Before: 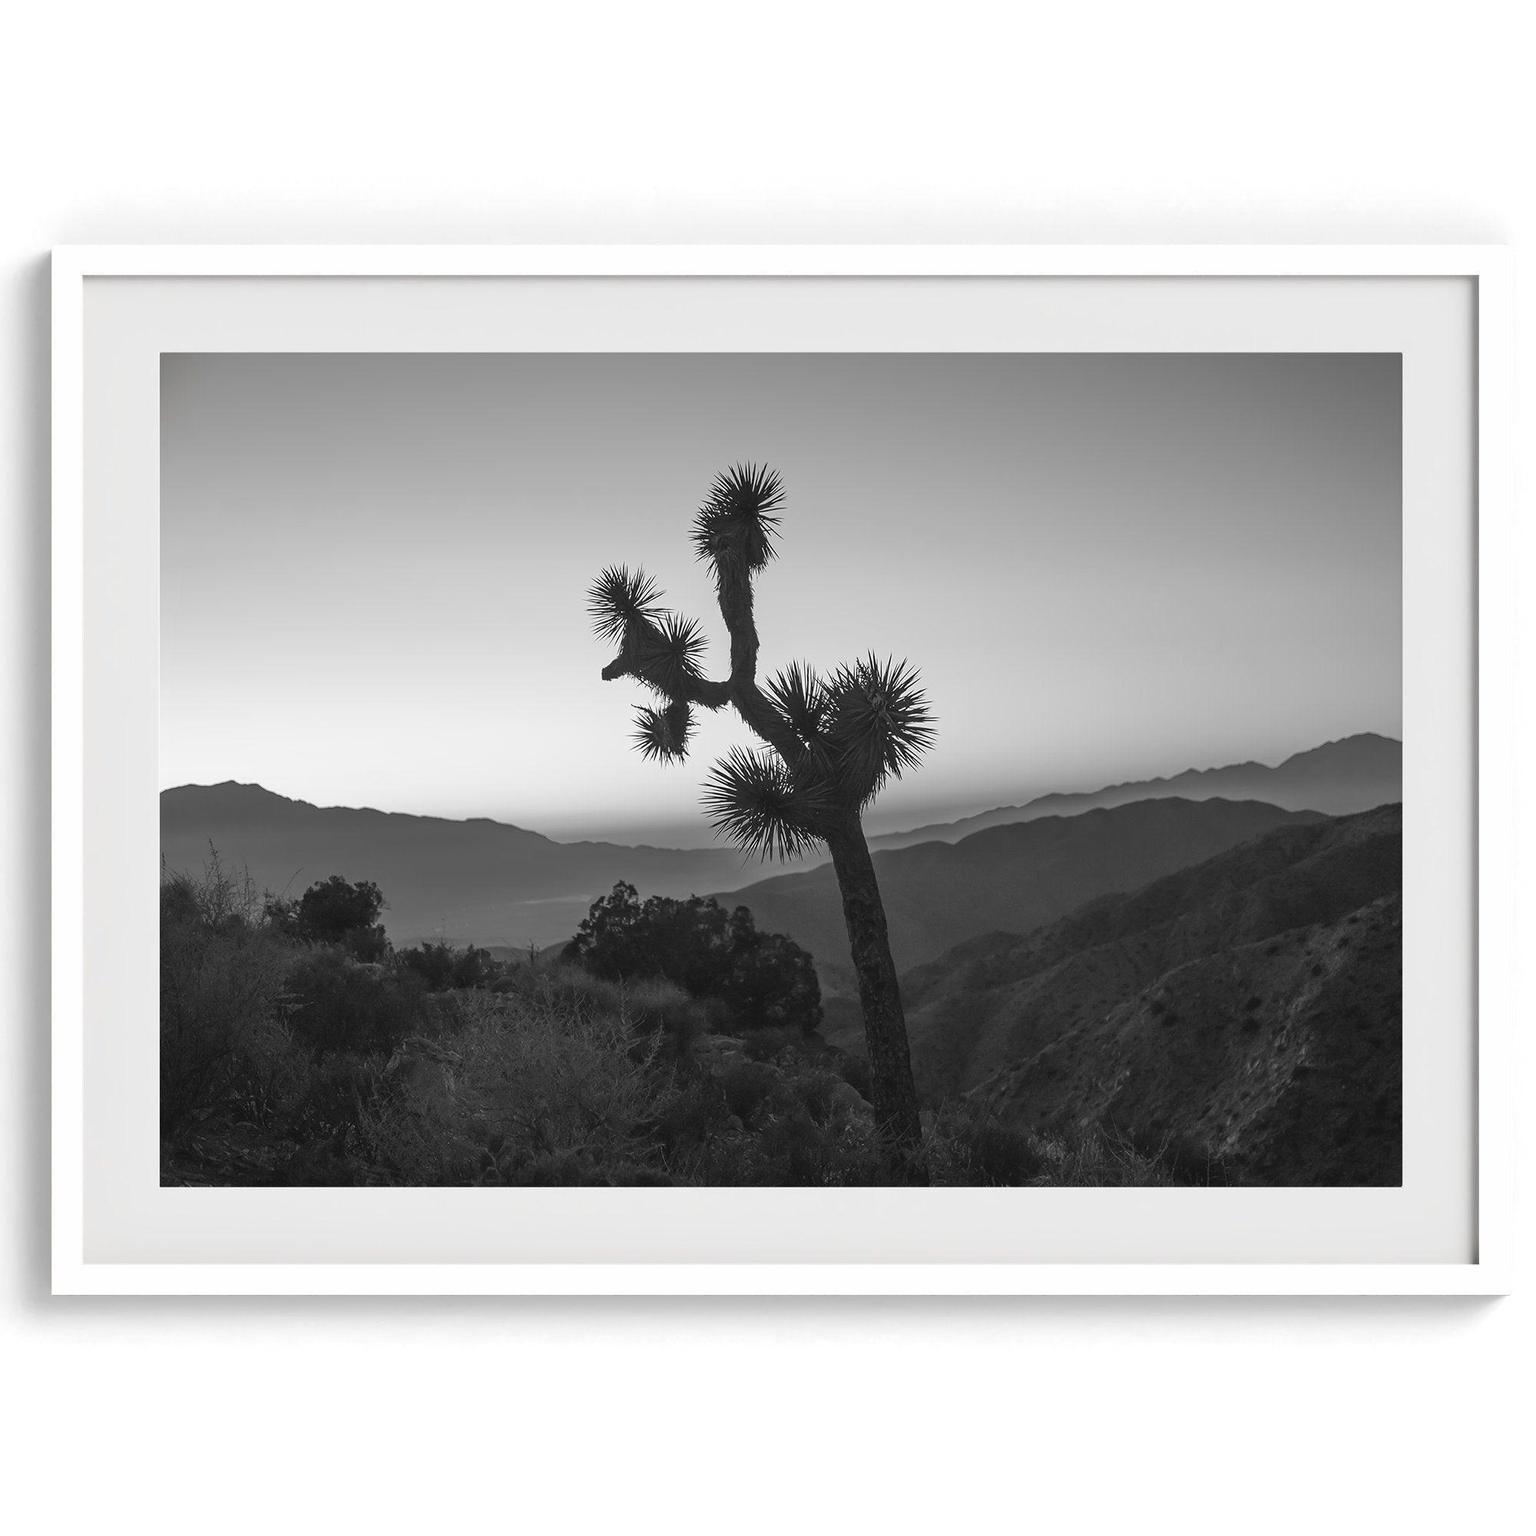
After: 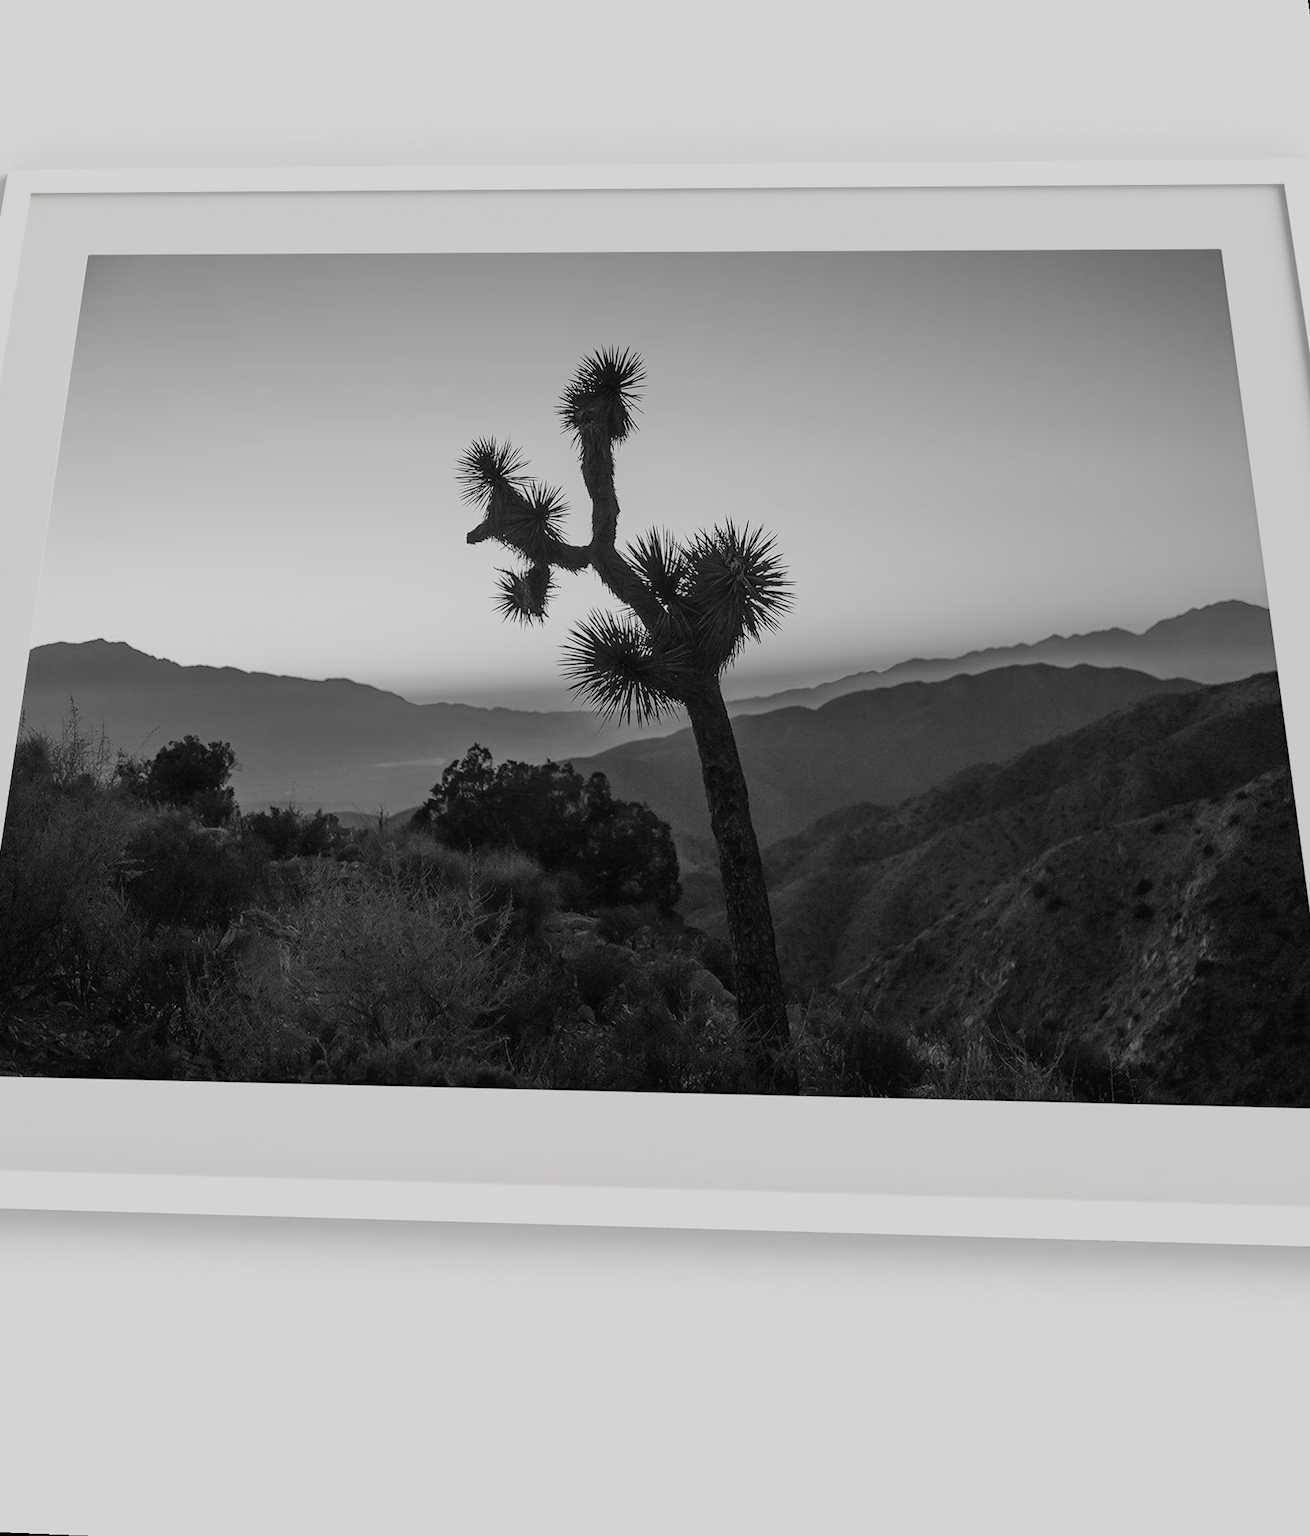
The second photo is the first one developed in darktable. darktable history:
filmic rgb: black relative exposure -7.65 EV, white relative exposure 4.56 EV, hardness 3.61
rotate and perspective: rotation 0.72°, lens shift (vertical) -0.352, lens shift (horizontal) -0.051, crop left 0.152, crop right 0.859, crop top 0.019, crop bottom 0.964
